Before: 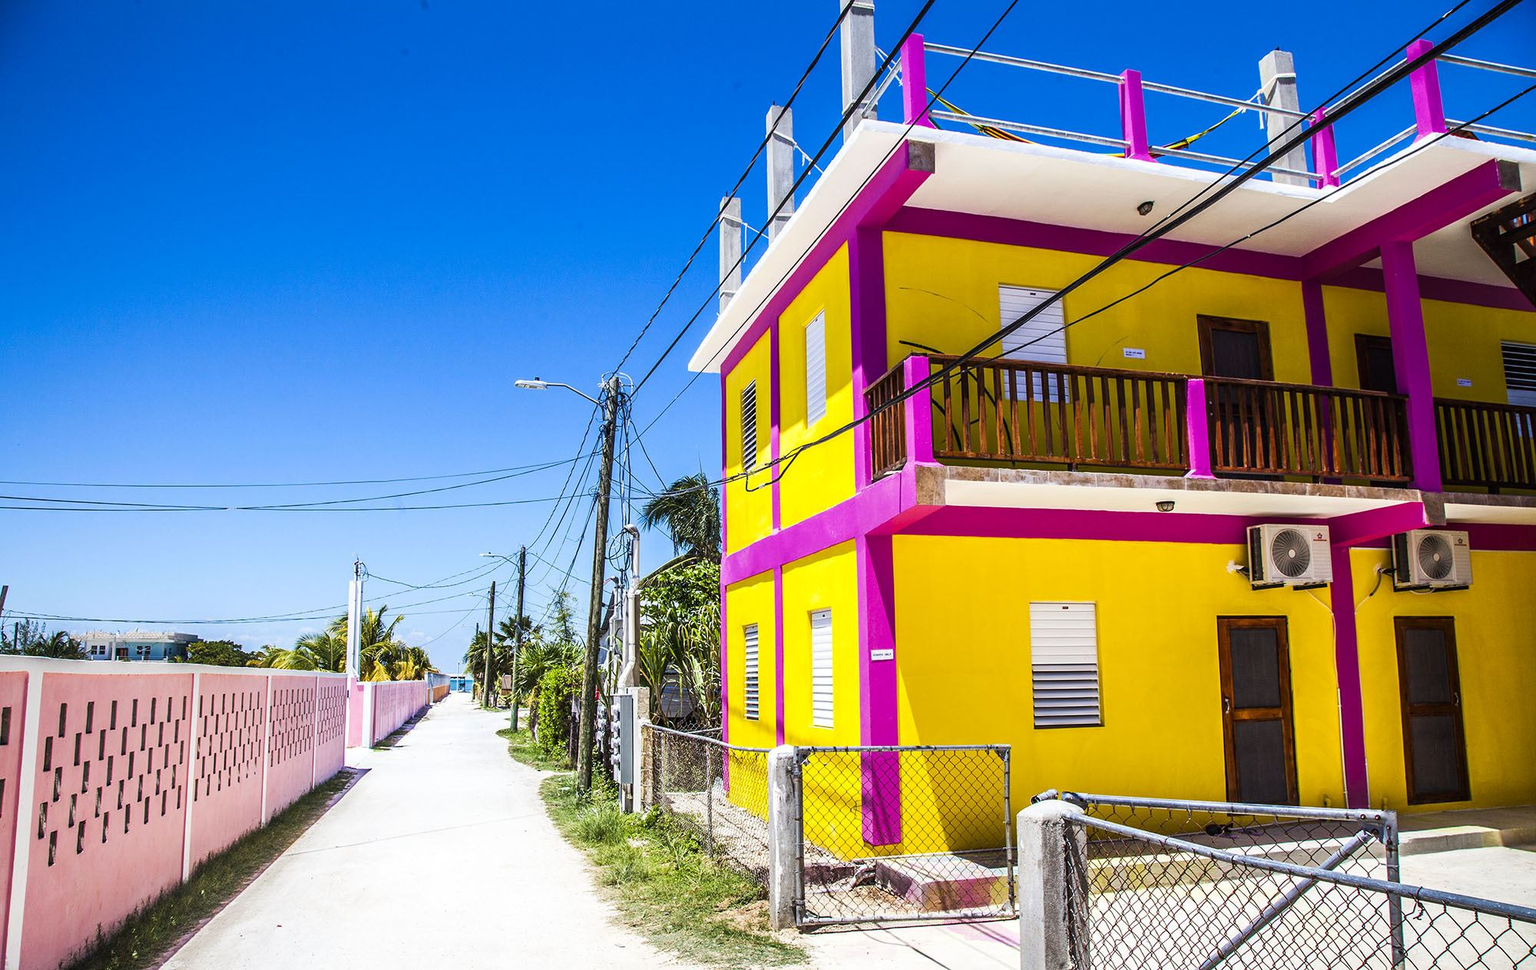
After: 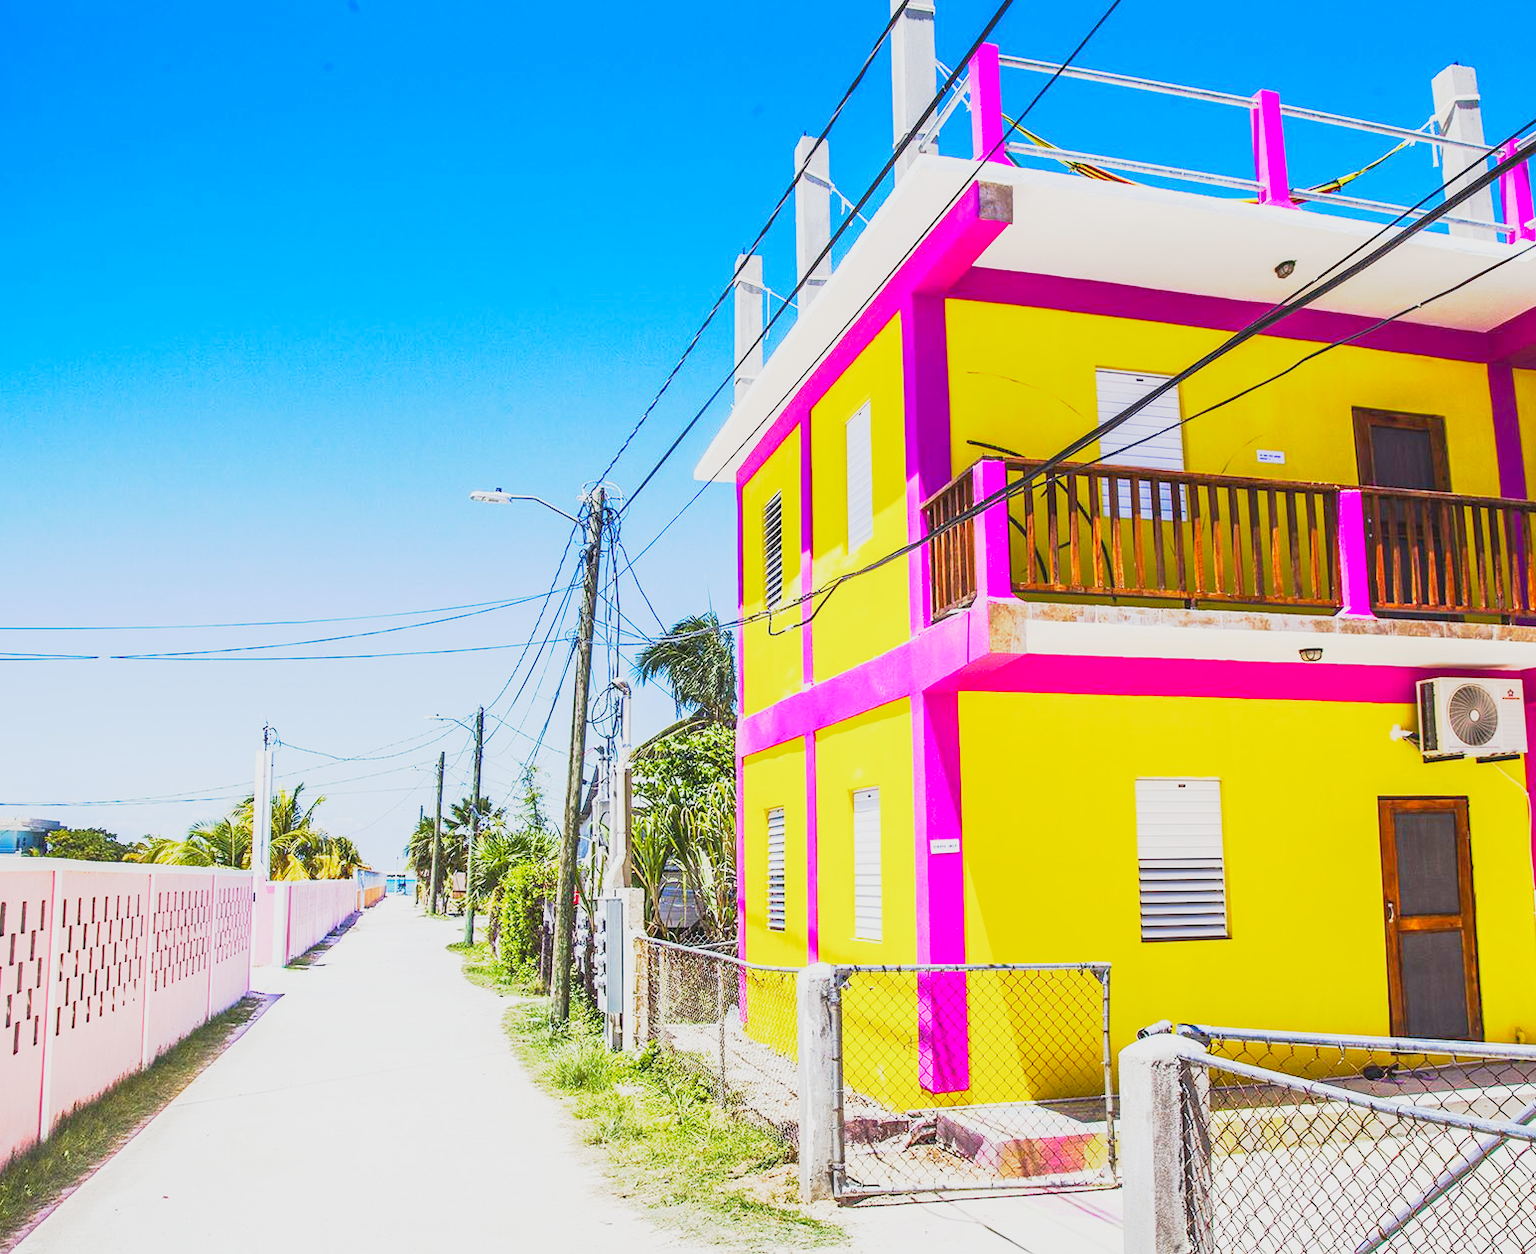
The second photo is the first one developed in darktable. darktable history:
contrast brightness saturation: contrast -0.191, saturation 0.188
color correction: highlights b* -0.028, saturation 0.978
base curve: curves: ch0 [(0, 0) (0.088, 0.125) (0.176, 0.251) (0.354, 0.501) (0.613, 0.749) (1, 0.877)], preserve colors none
exposure: exposure 0.995 EV, compensate highlight preservation false
crop: left 9.862%, right 12.766%
